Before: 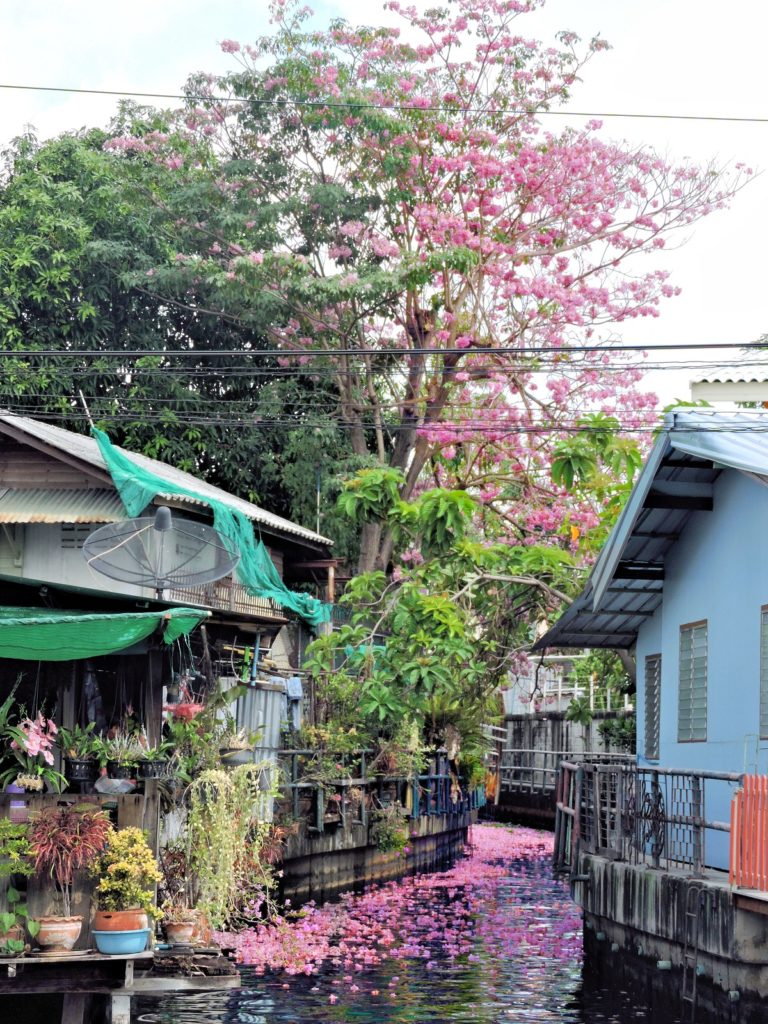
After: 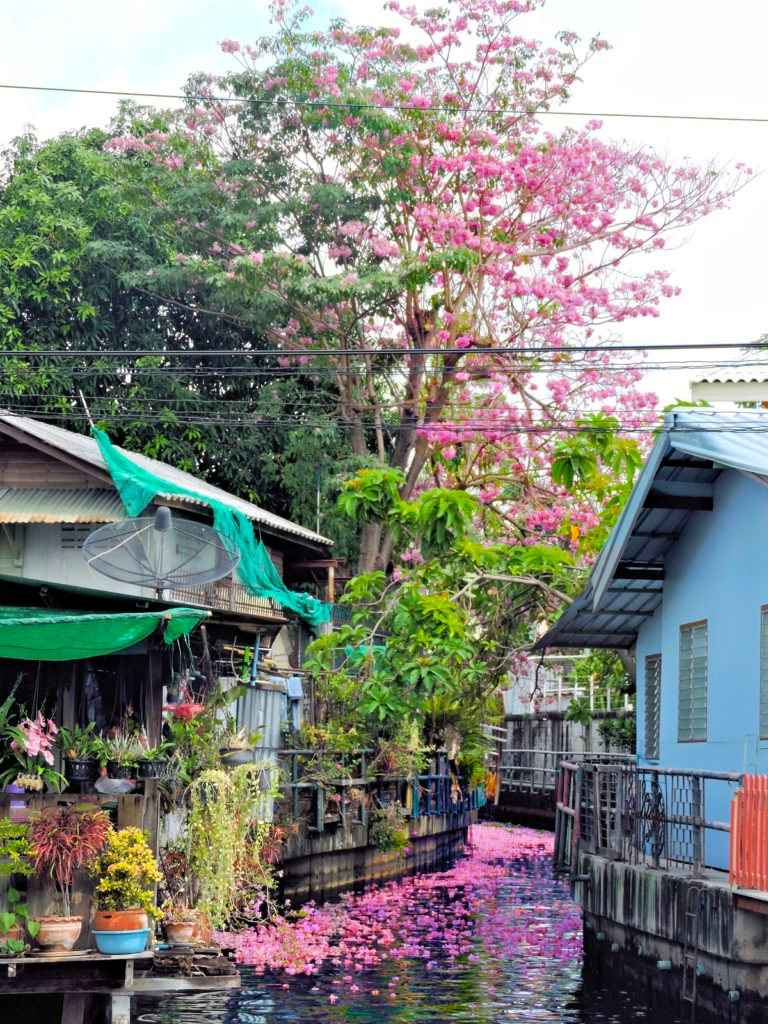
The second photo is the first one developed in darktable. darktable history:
color balance rgb: perceptual saturation grading › global saturation 31.284%, global vibrance 15.065%
